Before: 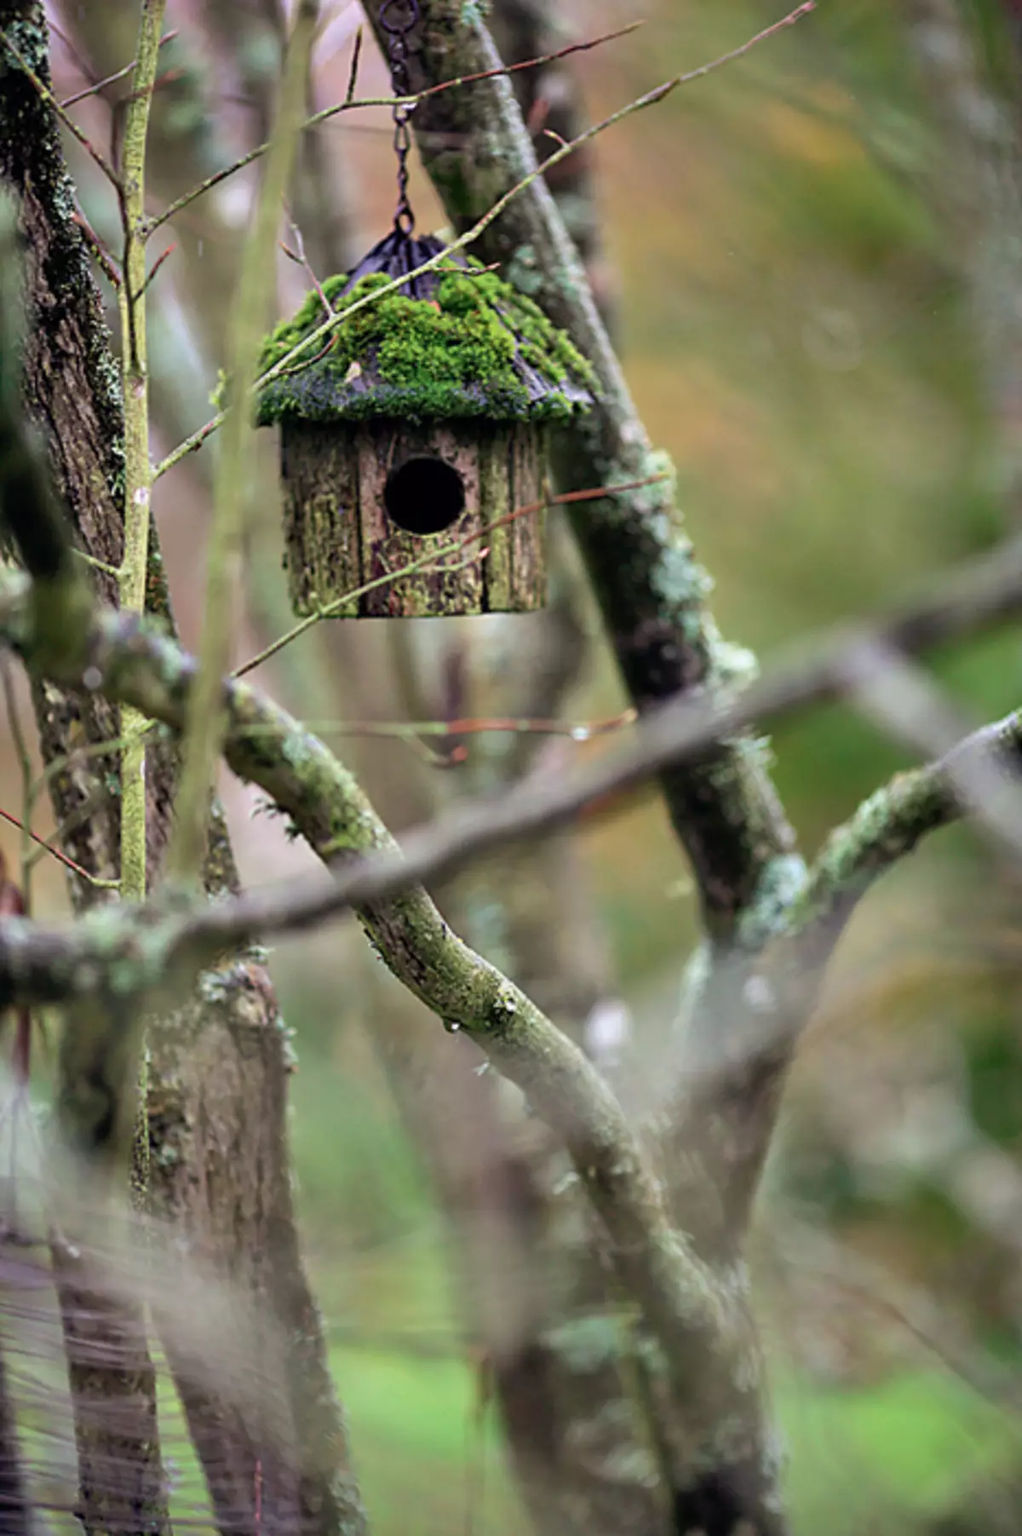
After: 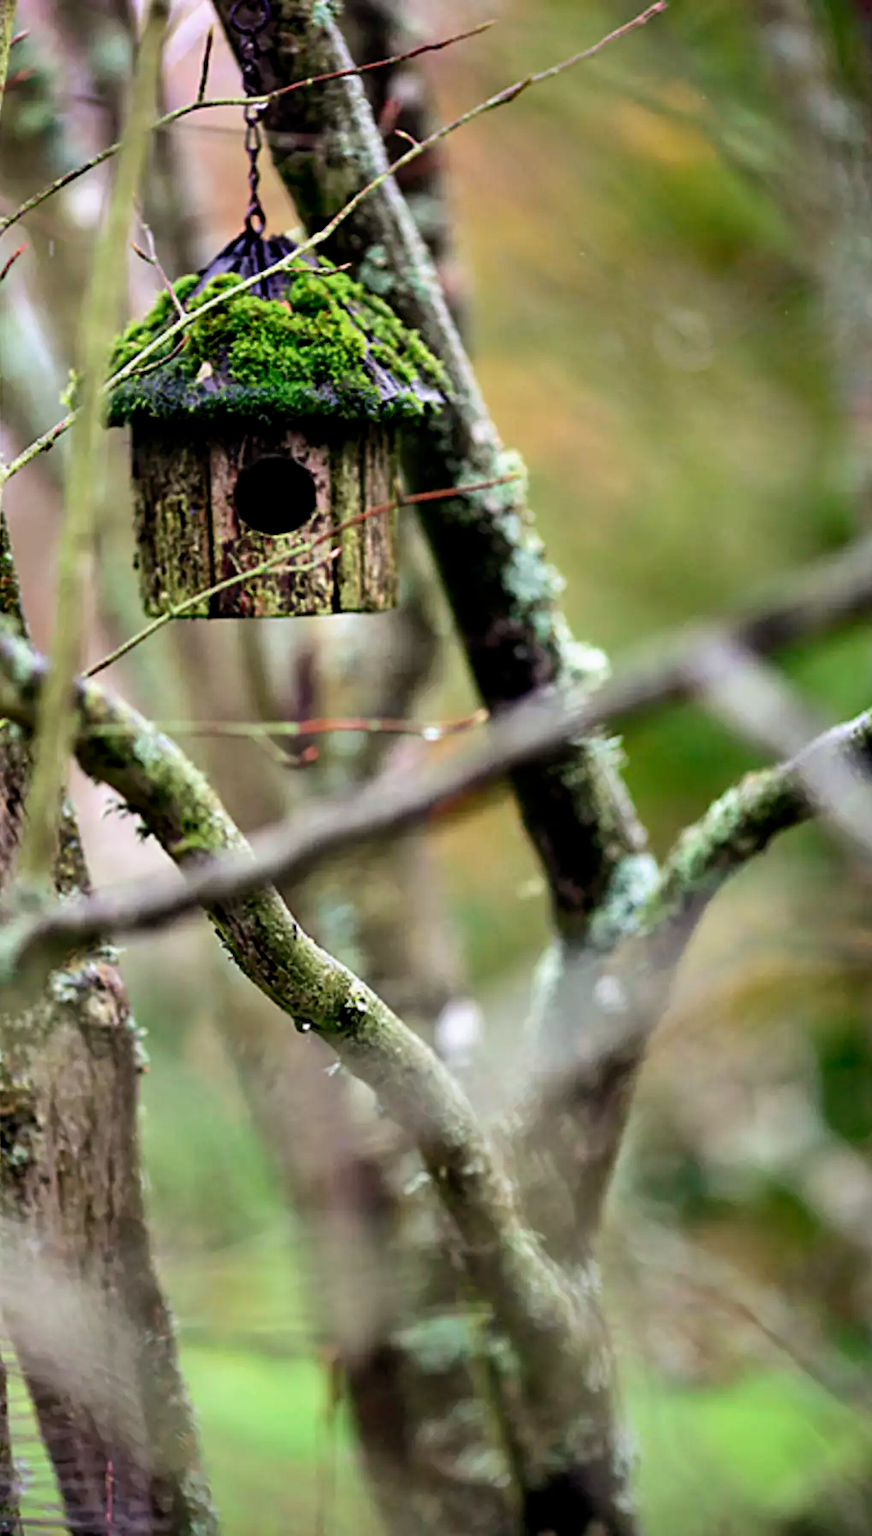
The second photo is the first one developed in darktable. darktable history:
contrast brightness saturation: contrast 0.1, brightness 0.03, saturation 0.09
crop and rotate: left 14.584%
filmic rgb: black relative exposure -8.7 EV, white relative exposure 2.7 EV, threshold 3 EV, target black luminance 0%, hardness 6.25, latitude 75%, contrast 1.325, highlights saturation mix -5%, preserve chrominance no, color science v5 (2021), iterations of high-quality reconstruction 0, enable highlight reconstruction true
